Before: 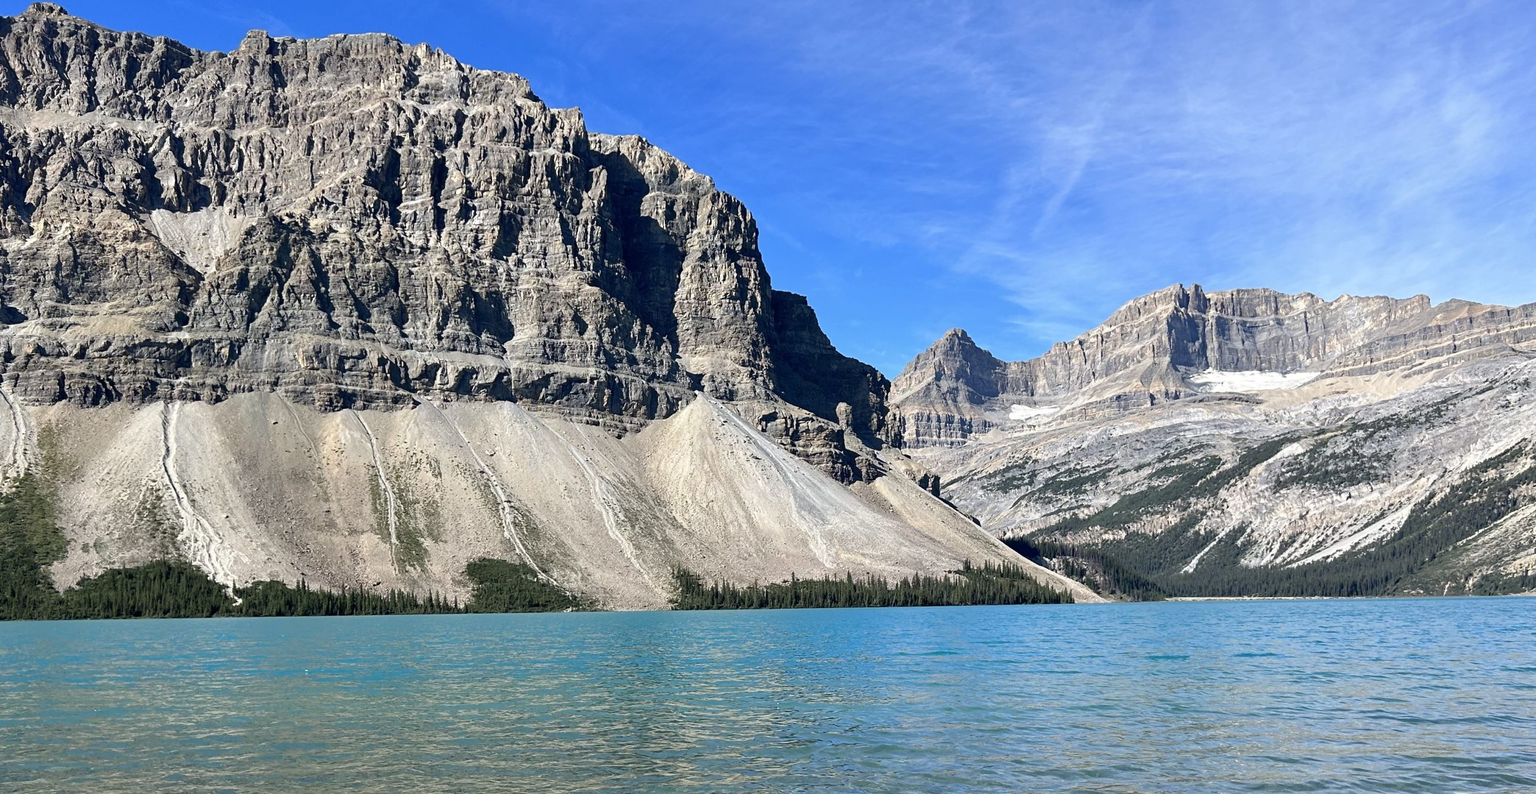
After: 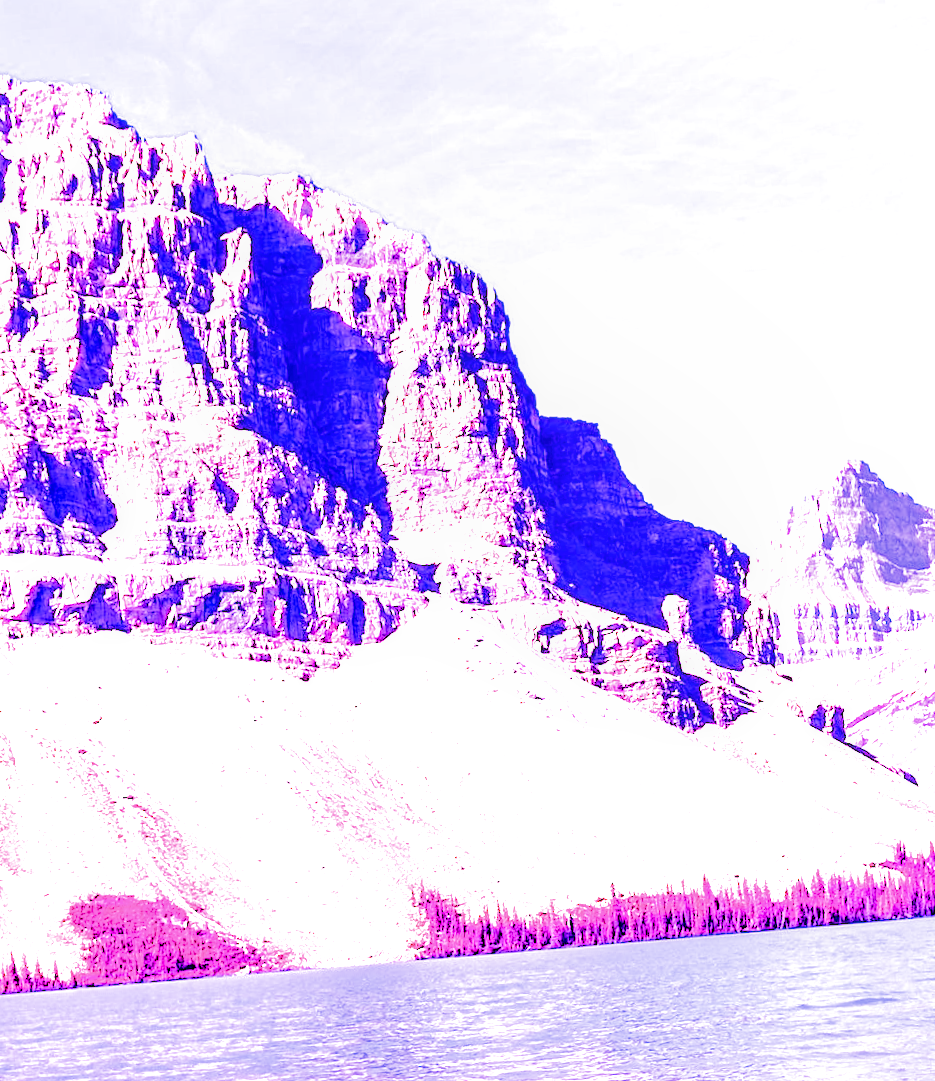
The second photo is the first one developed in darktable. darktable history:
exposure: black level correction 0.001, compensate highlight preservation false
white balance: red 8, blue 8
local contrast: on, module defaults
color balance rgb: perceptual saturation grading › global saturation 30%, global vibrance 20%
filmic rgb: black relative exposure -7.65 EV, white relative exposure 4.56 EV, hardness 3.61
crop and rotate: left 29.476%, top 10.214%, right 35.32%, bottom 17.333%
rotate and perspective: rotation -4.2°, shear 0.006, automatic cropping off
